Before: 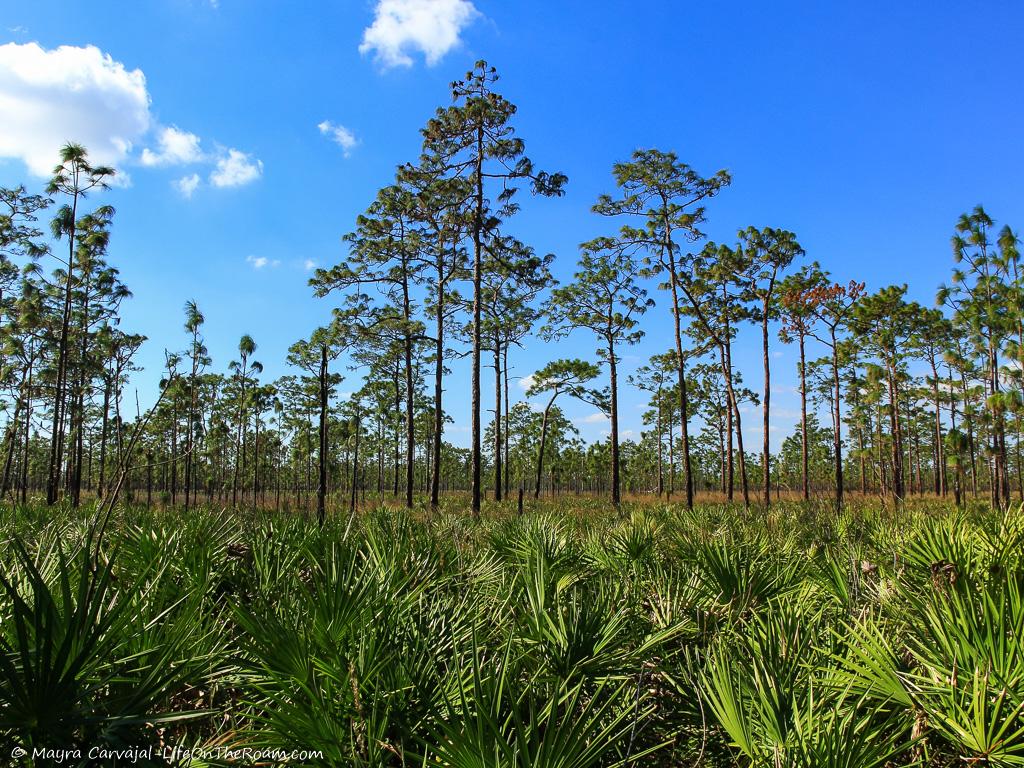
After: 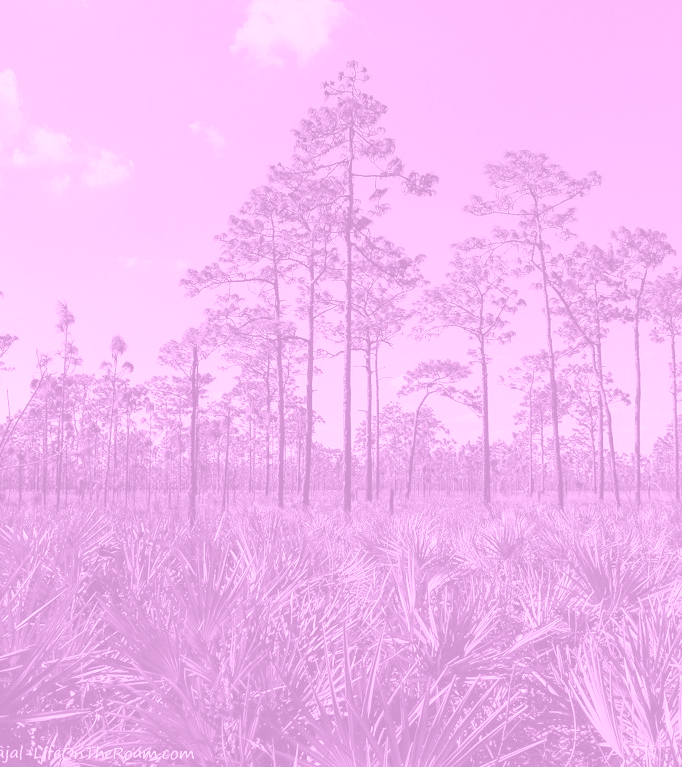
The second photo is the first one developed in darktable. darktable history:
colorize: hue 331.2°, saturation 75%, source mix 30.28%, lightness 70.52%, version 1
crop and rotate: left 12.648%, right 20.685%
